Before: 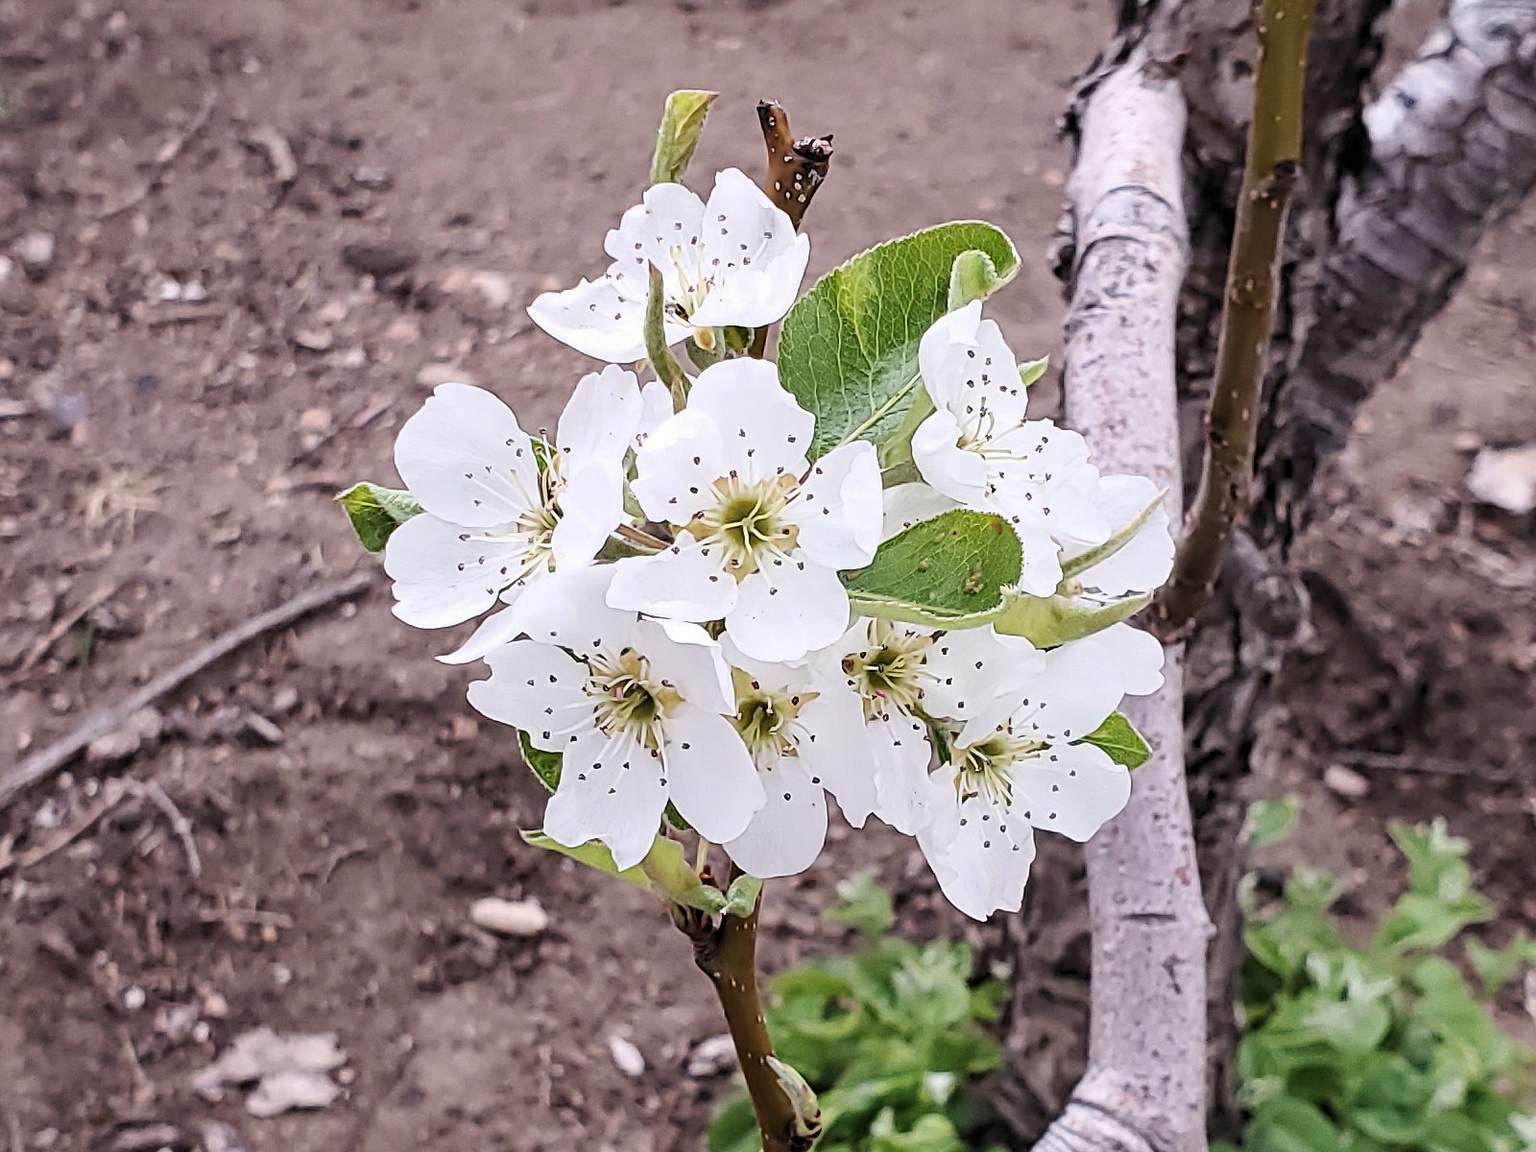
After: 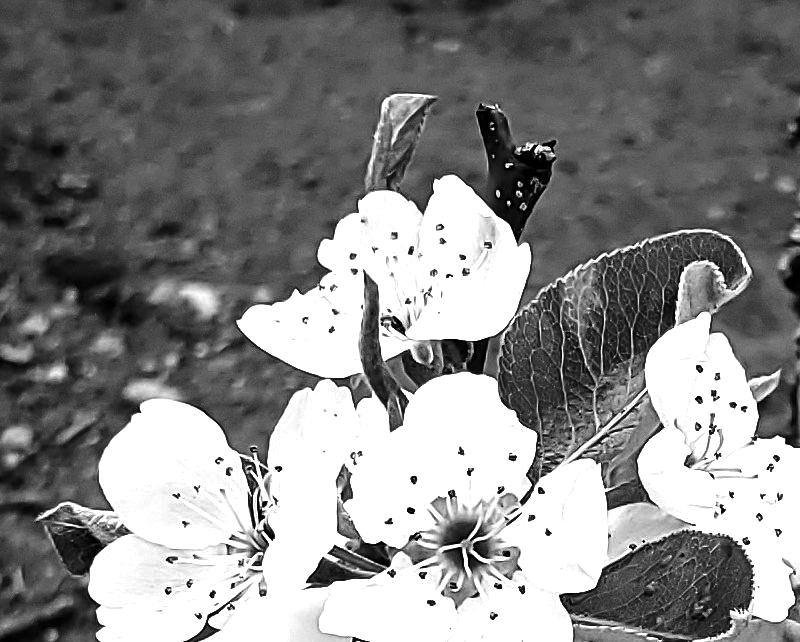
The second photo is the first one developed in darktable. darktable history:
crop: left 19.556%, right 30.401%, bottom 46.458%
exposure: black level correction 0, exposure 0.7 EV, compensate exposure bias true, compensate highlight preservation false
color zones: curves: ch0 [(0, 0.5) (0.143, 0.5) (0.286, 0.5) (0.429, 0.495) (0.571, 0.437) (0.714, 0.44) (0.857, 0.496) (1, 0.5)]
contrast brightness saturation: contrast 0.02, brightness -1, saturation -1
color contrast: green-magenta contrast 1.73, blue-yellow contrast 1.15
color balance rgb: contrast -10%
